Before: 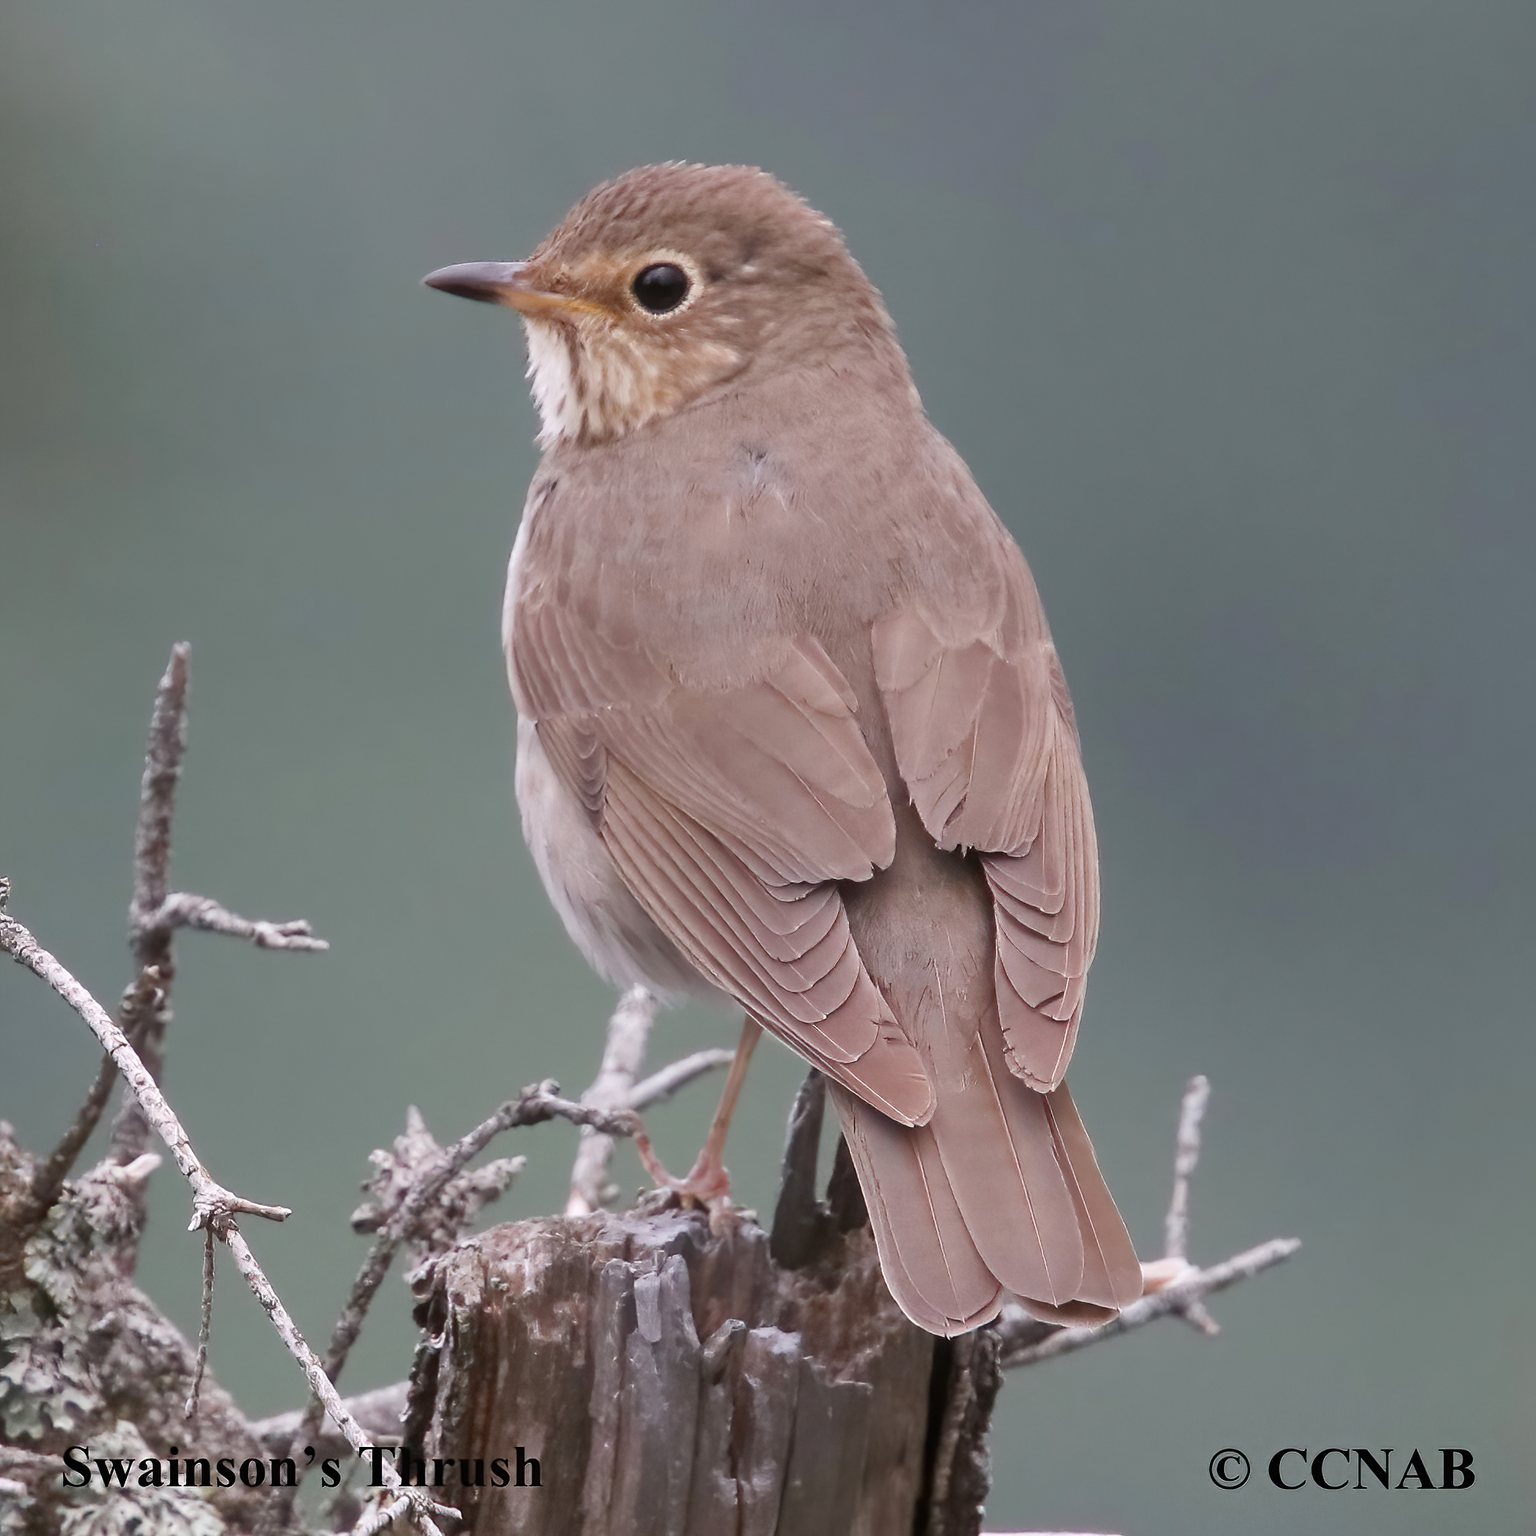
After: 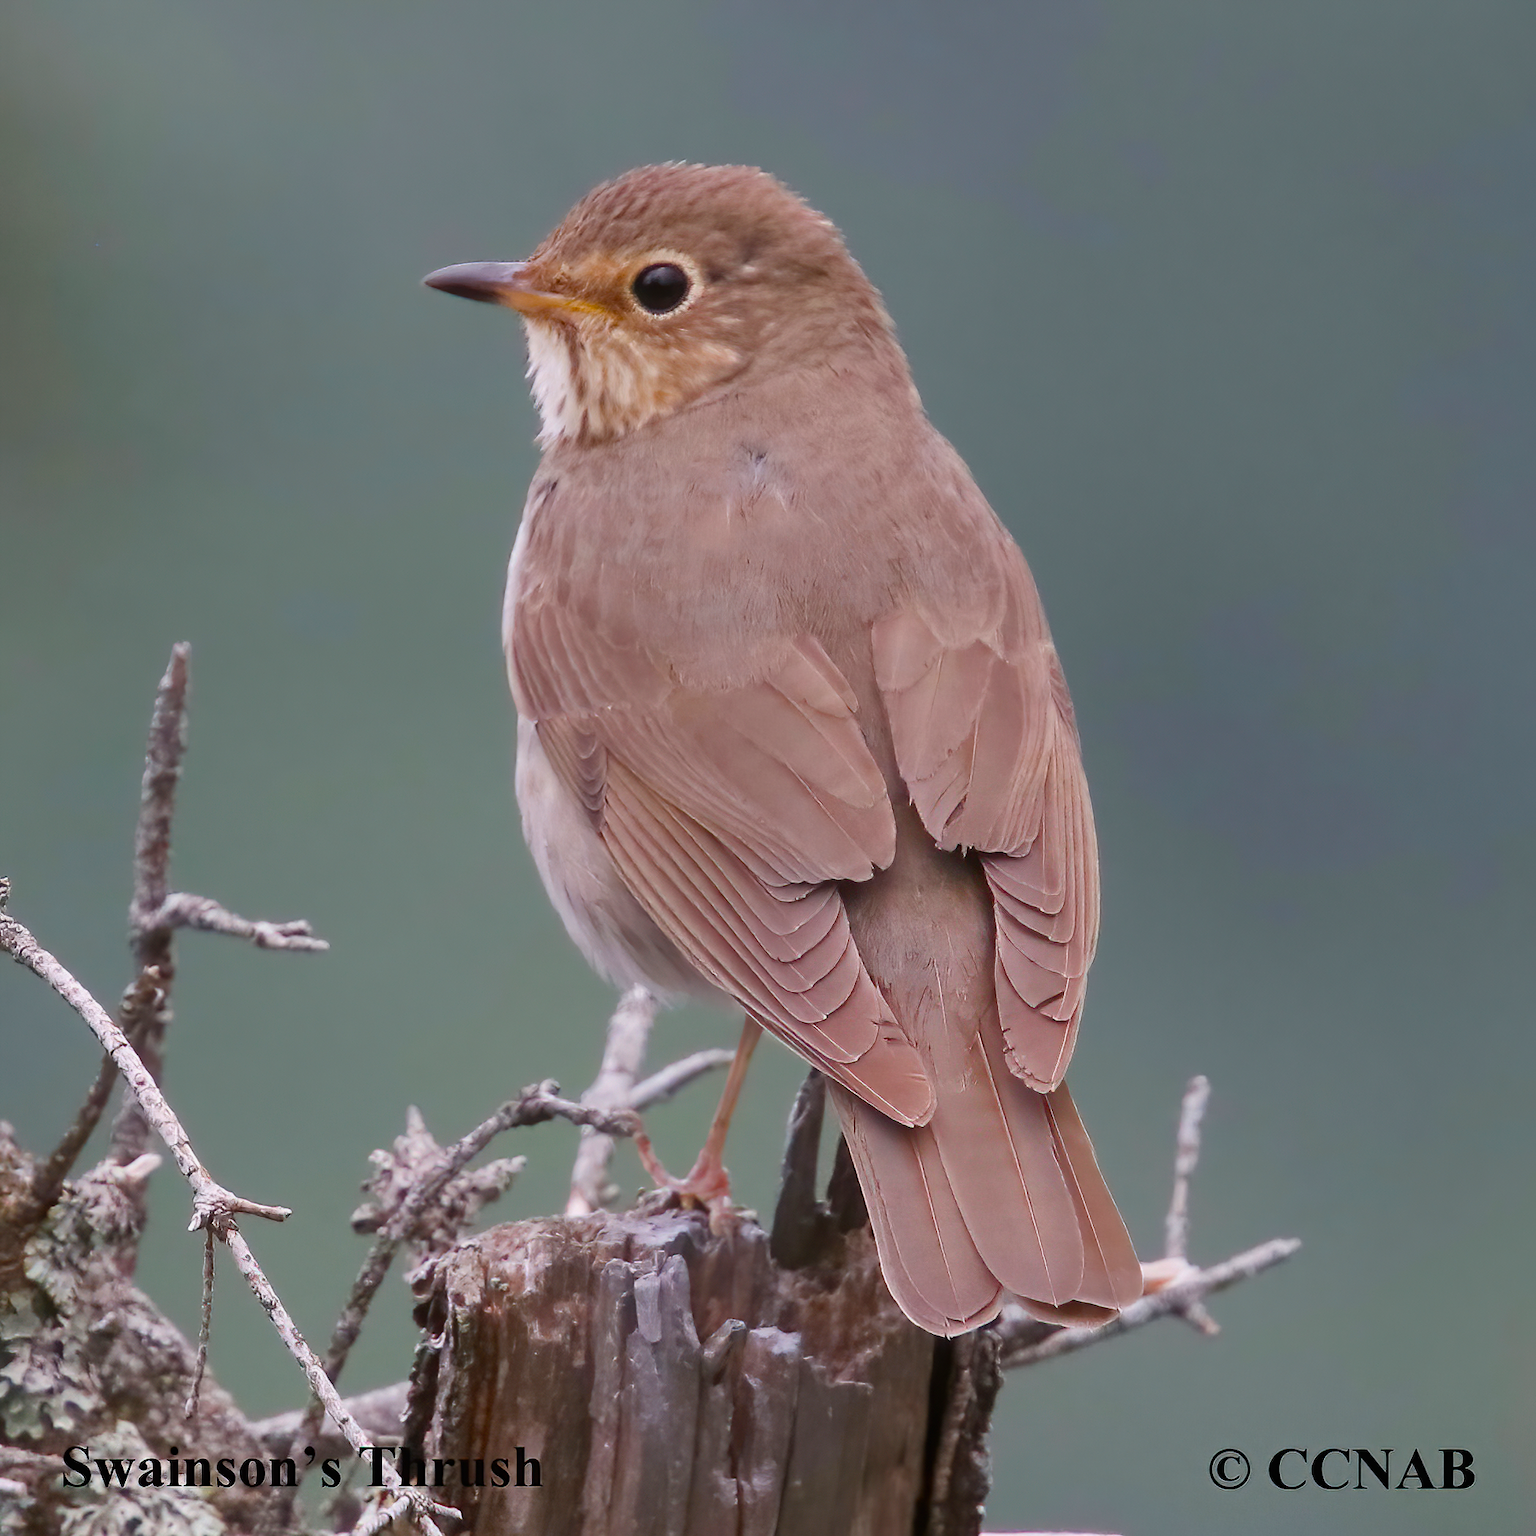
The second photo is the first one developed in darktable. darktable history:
exposure: exposure -0.177 EV, compensate highlight preservation false
color balance rgb: linear chroma grading › global chroma 15%, perceptual saturation grading › global saturation 30%
